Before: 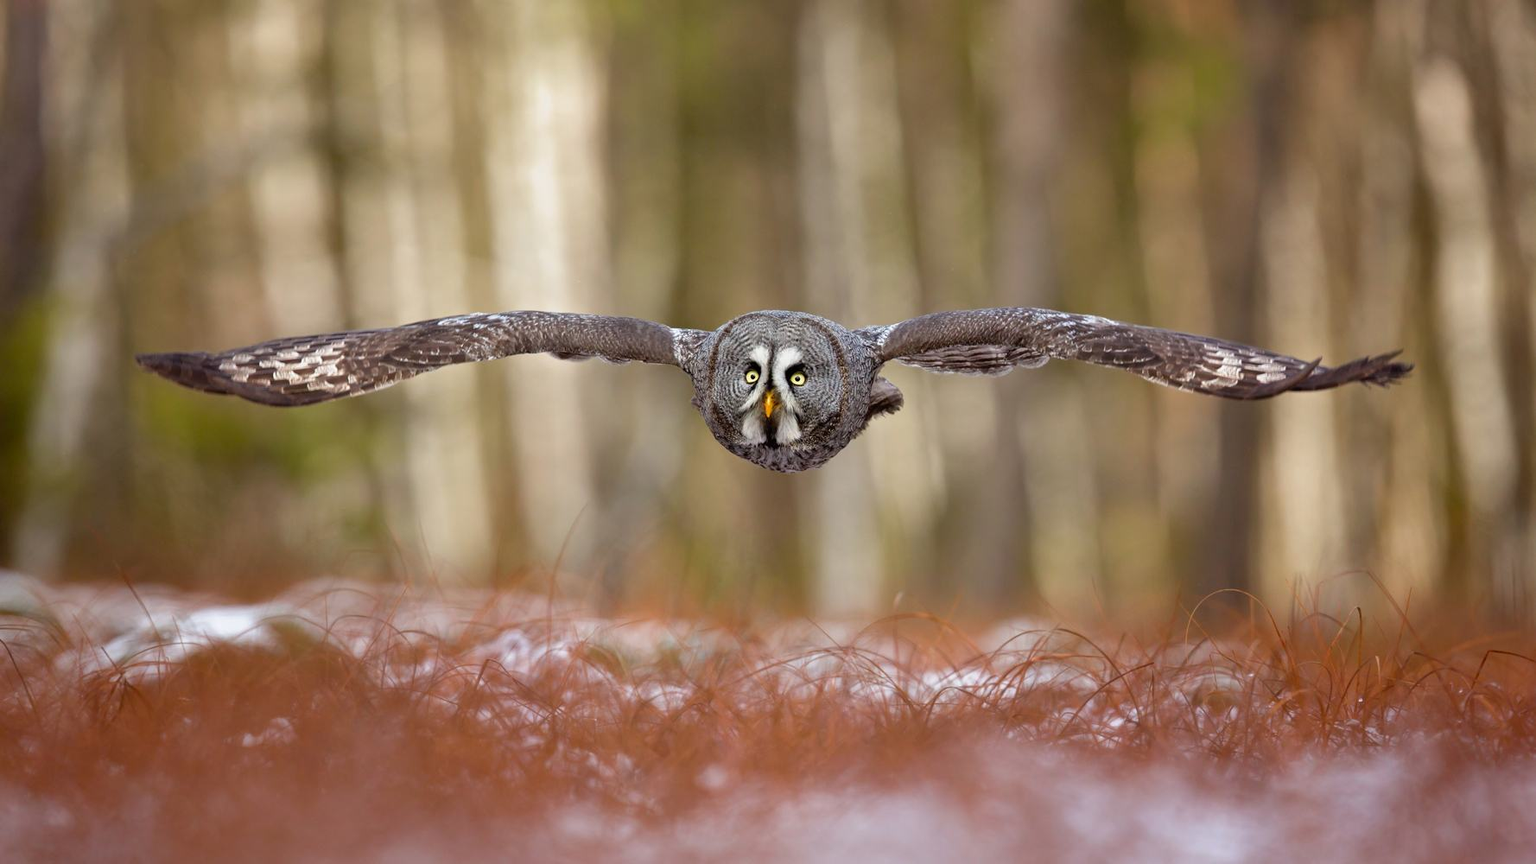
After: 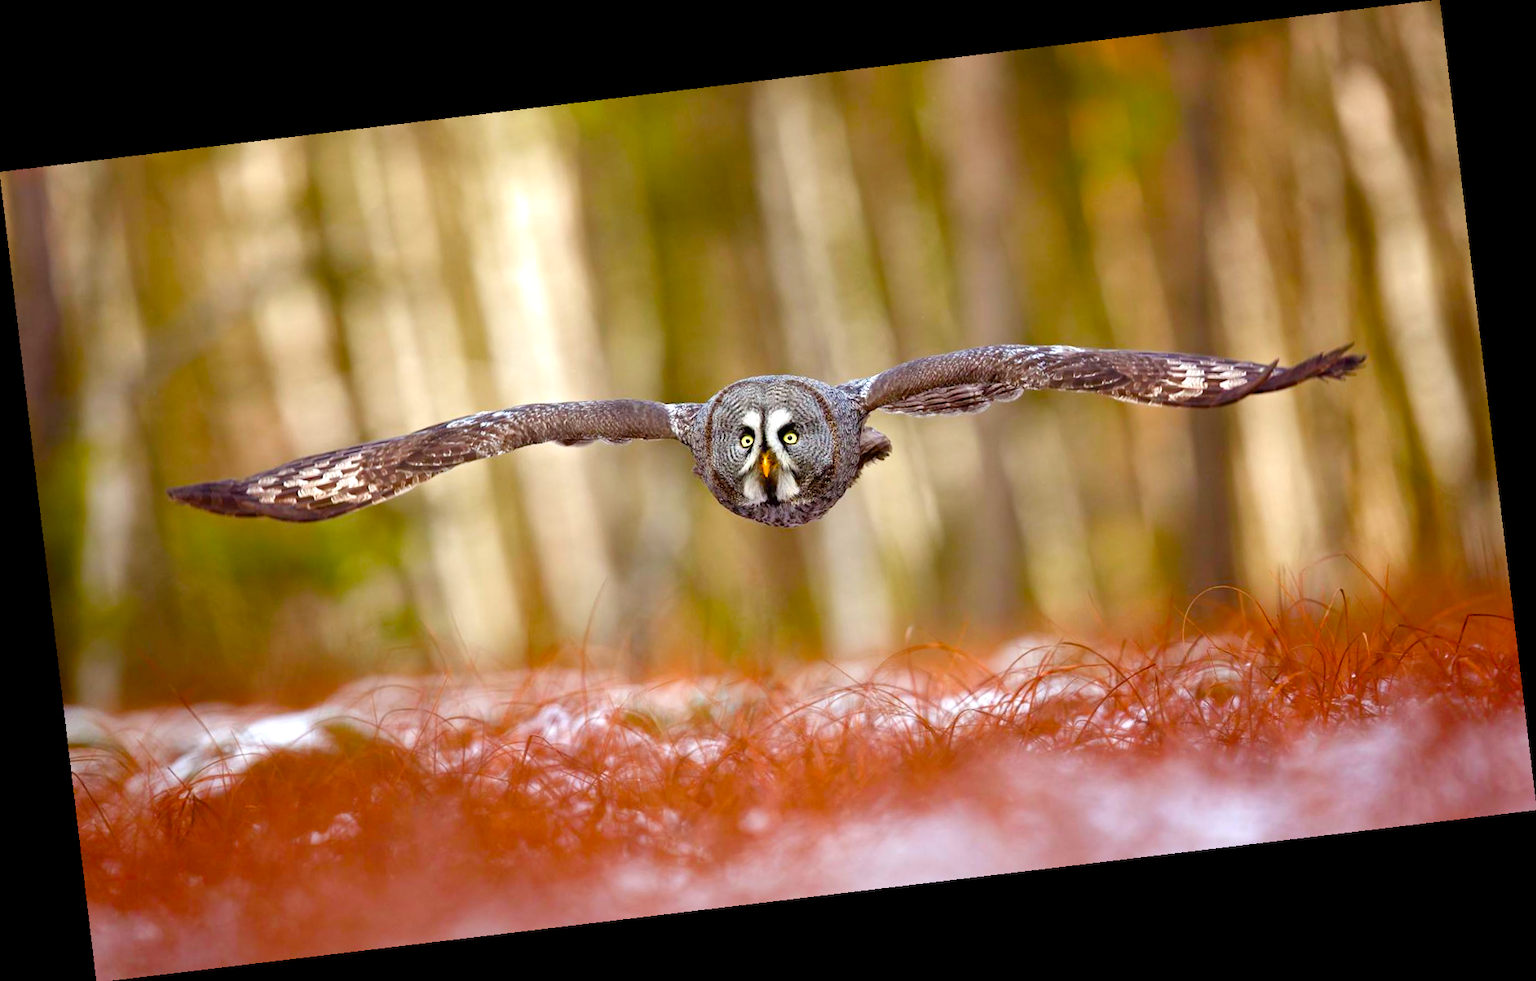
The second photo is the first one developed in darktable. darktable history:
rotate and perspective: rotation -6.83°, automatic cropping off
color balance rgb: perceptual saturation grading › global saturation 25%, perceptual saturation grading › highlights -50%, perceptual saturation grading › shadows 30%, perceptual brilliance grading › global brilliance 12%, global vibrance 20%
contrast brightness saturation: contrast 0.09, saturation 0.28
